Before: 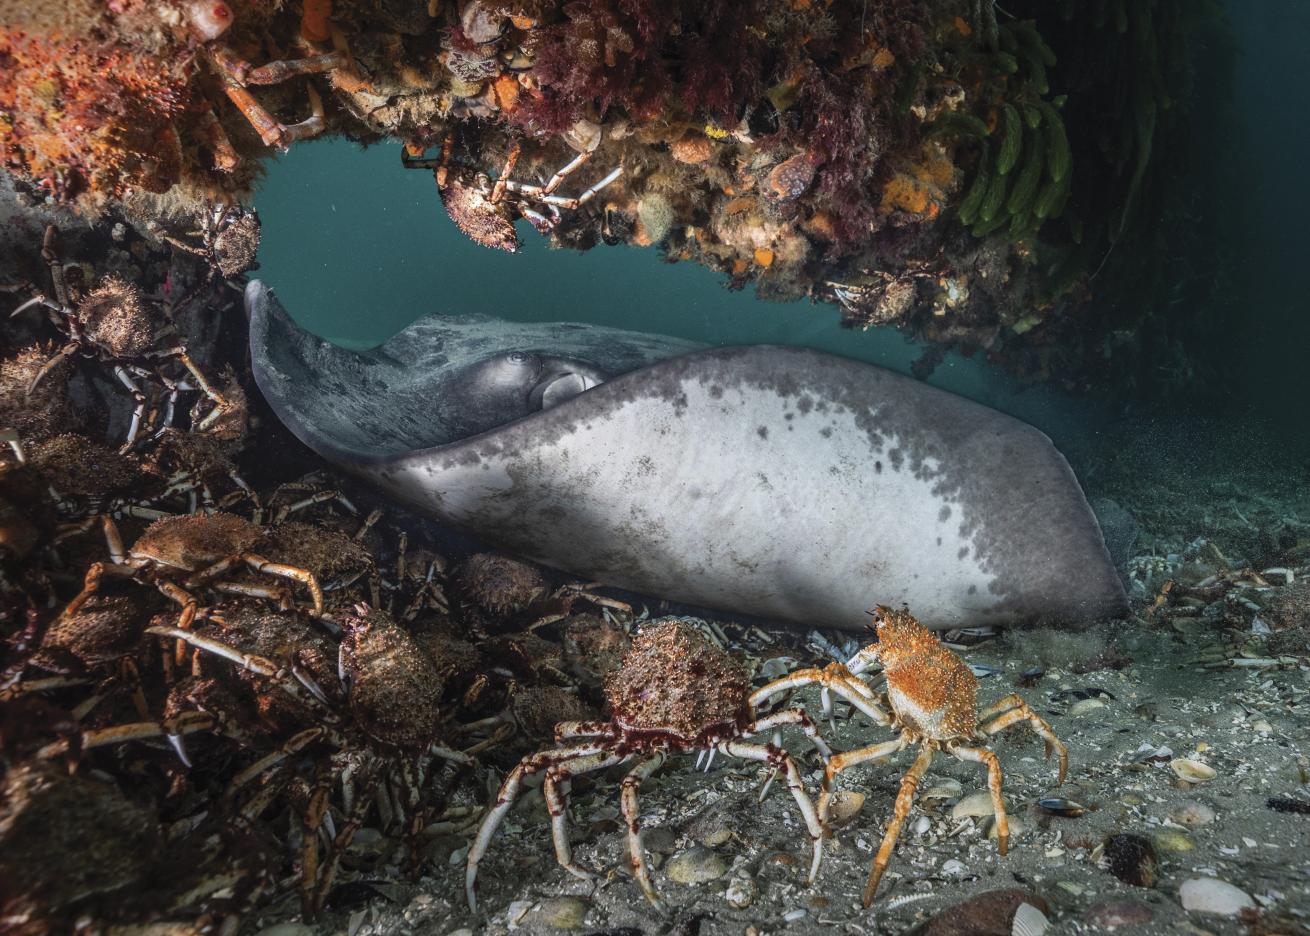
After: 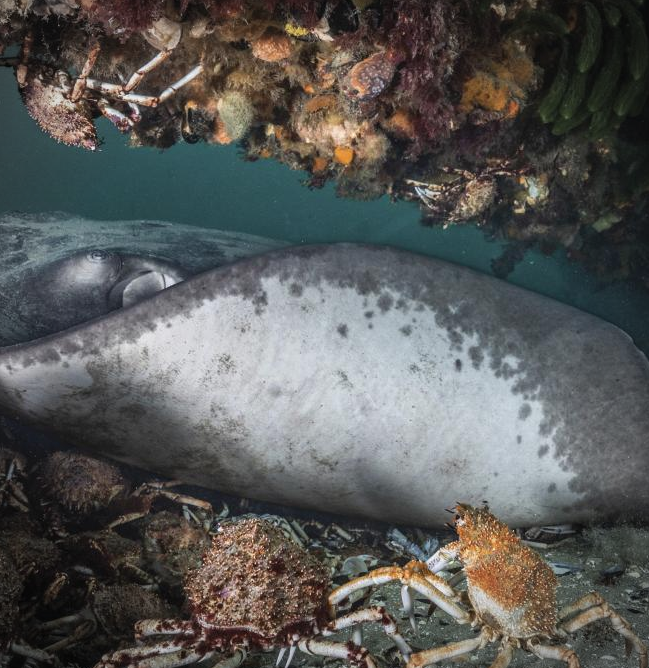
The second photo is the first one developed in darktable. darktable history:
vignetting: automatic ratio true
crop: left 32.075%, top 10.976%, right 18.355%, bottom 17.596%
